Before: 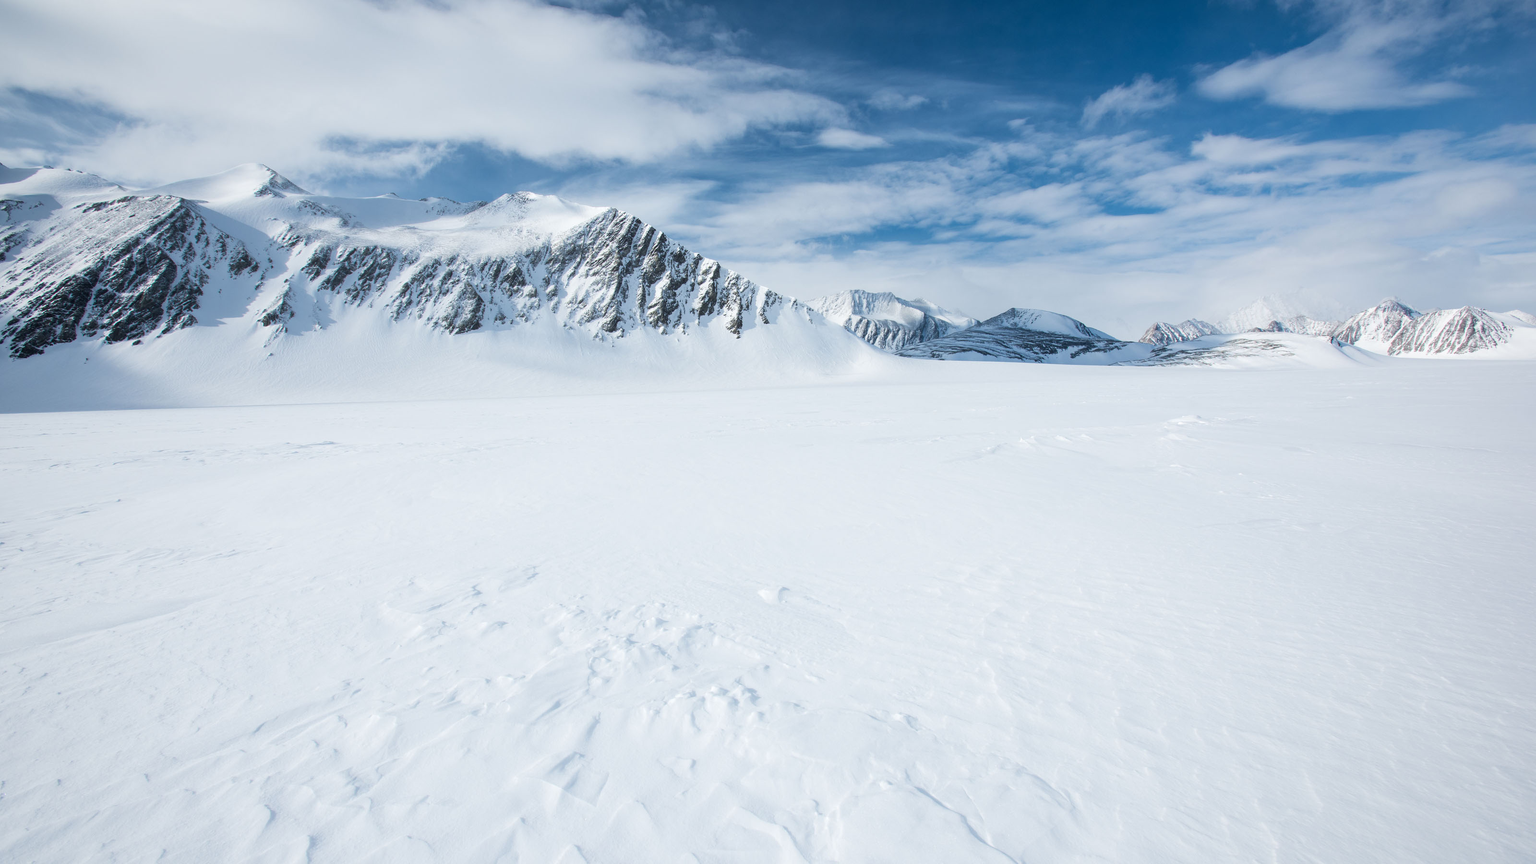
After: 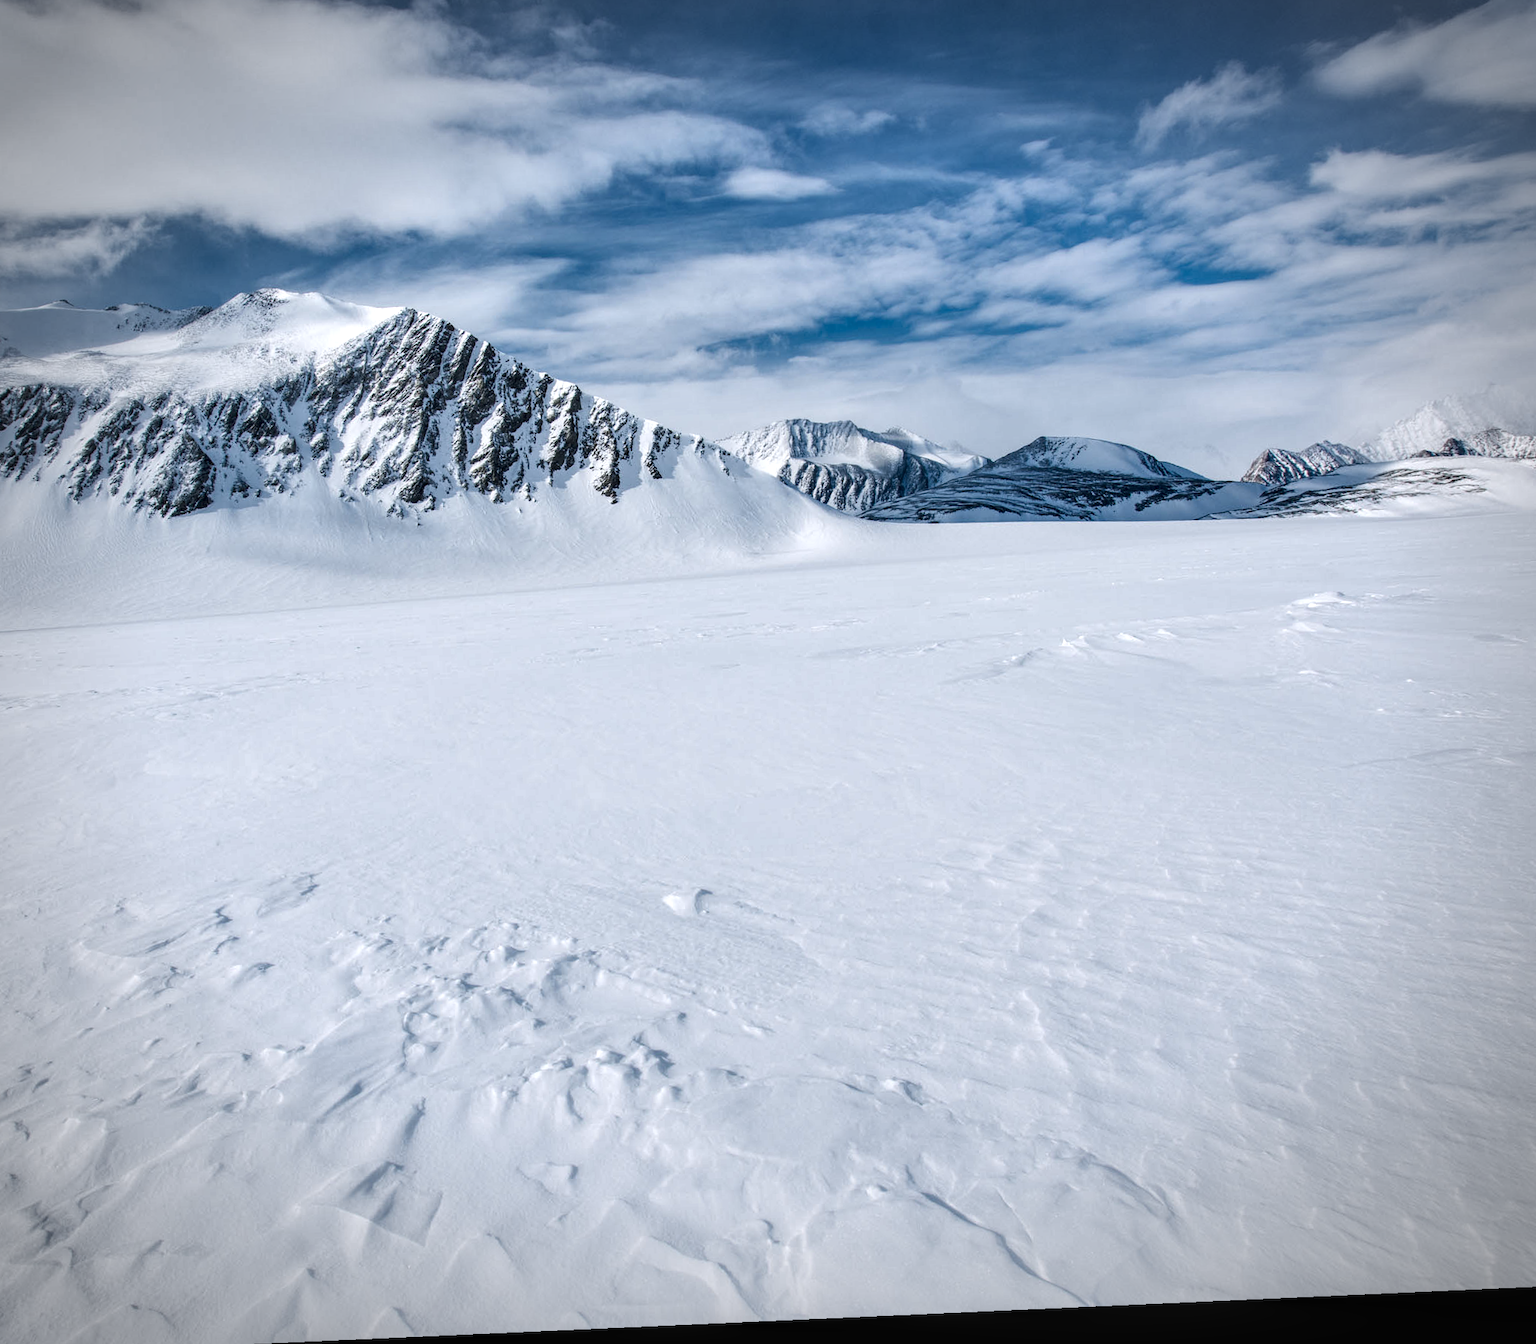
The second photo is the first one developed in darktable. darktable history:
crop and rotate: left 22.918%, top 5.629%, right 14.711%, bottom 2.247%
rotate and perspective: rotation -2.56°, automatic cropping off
white balance: red 1.004, blue 1.024
shadows and highlights: soften with gaussian
vignetting: automatic ratio true
local contrast: detail 150%
